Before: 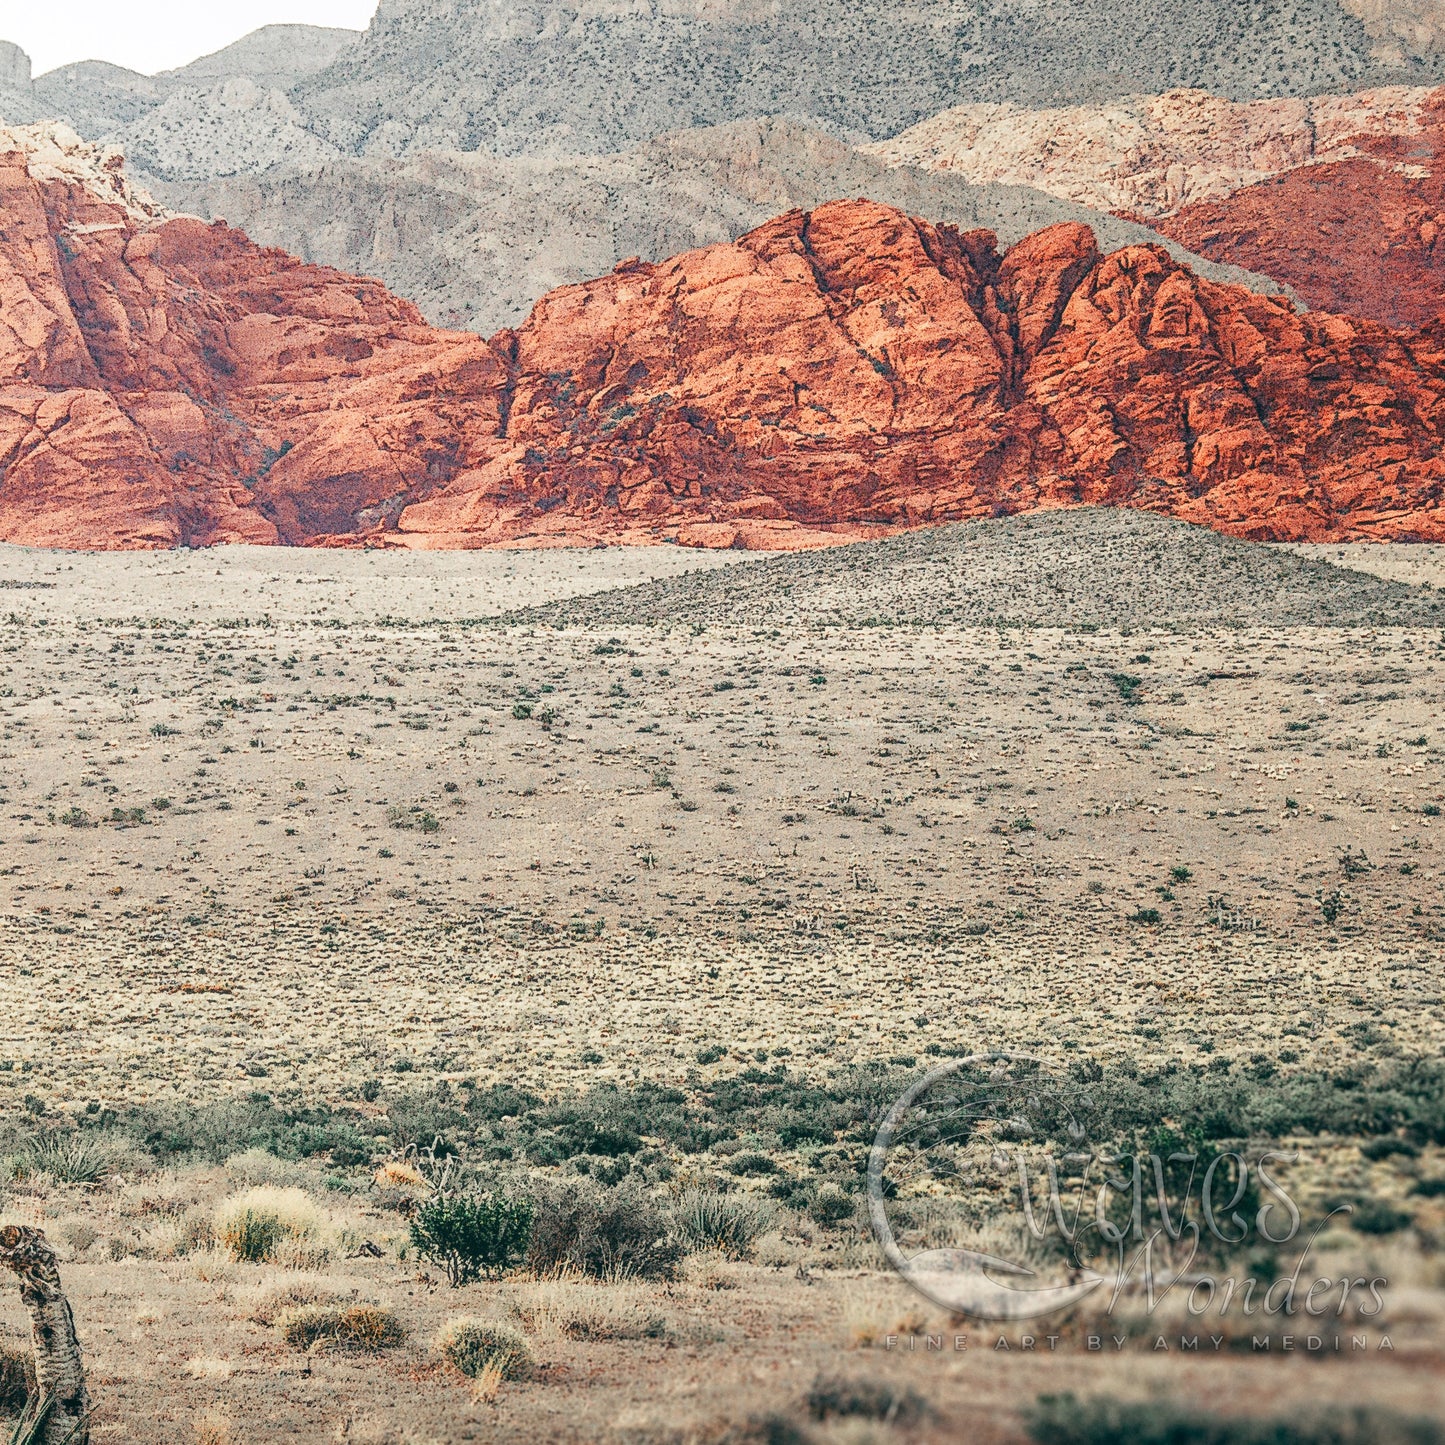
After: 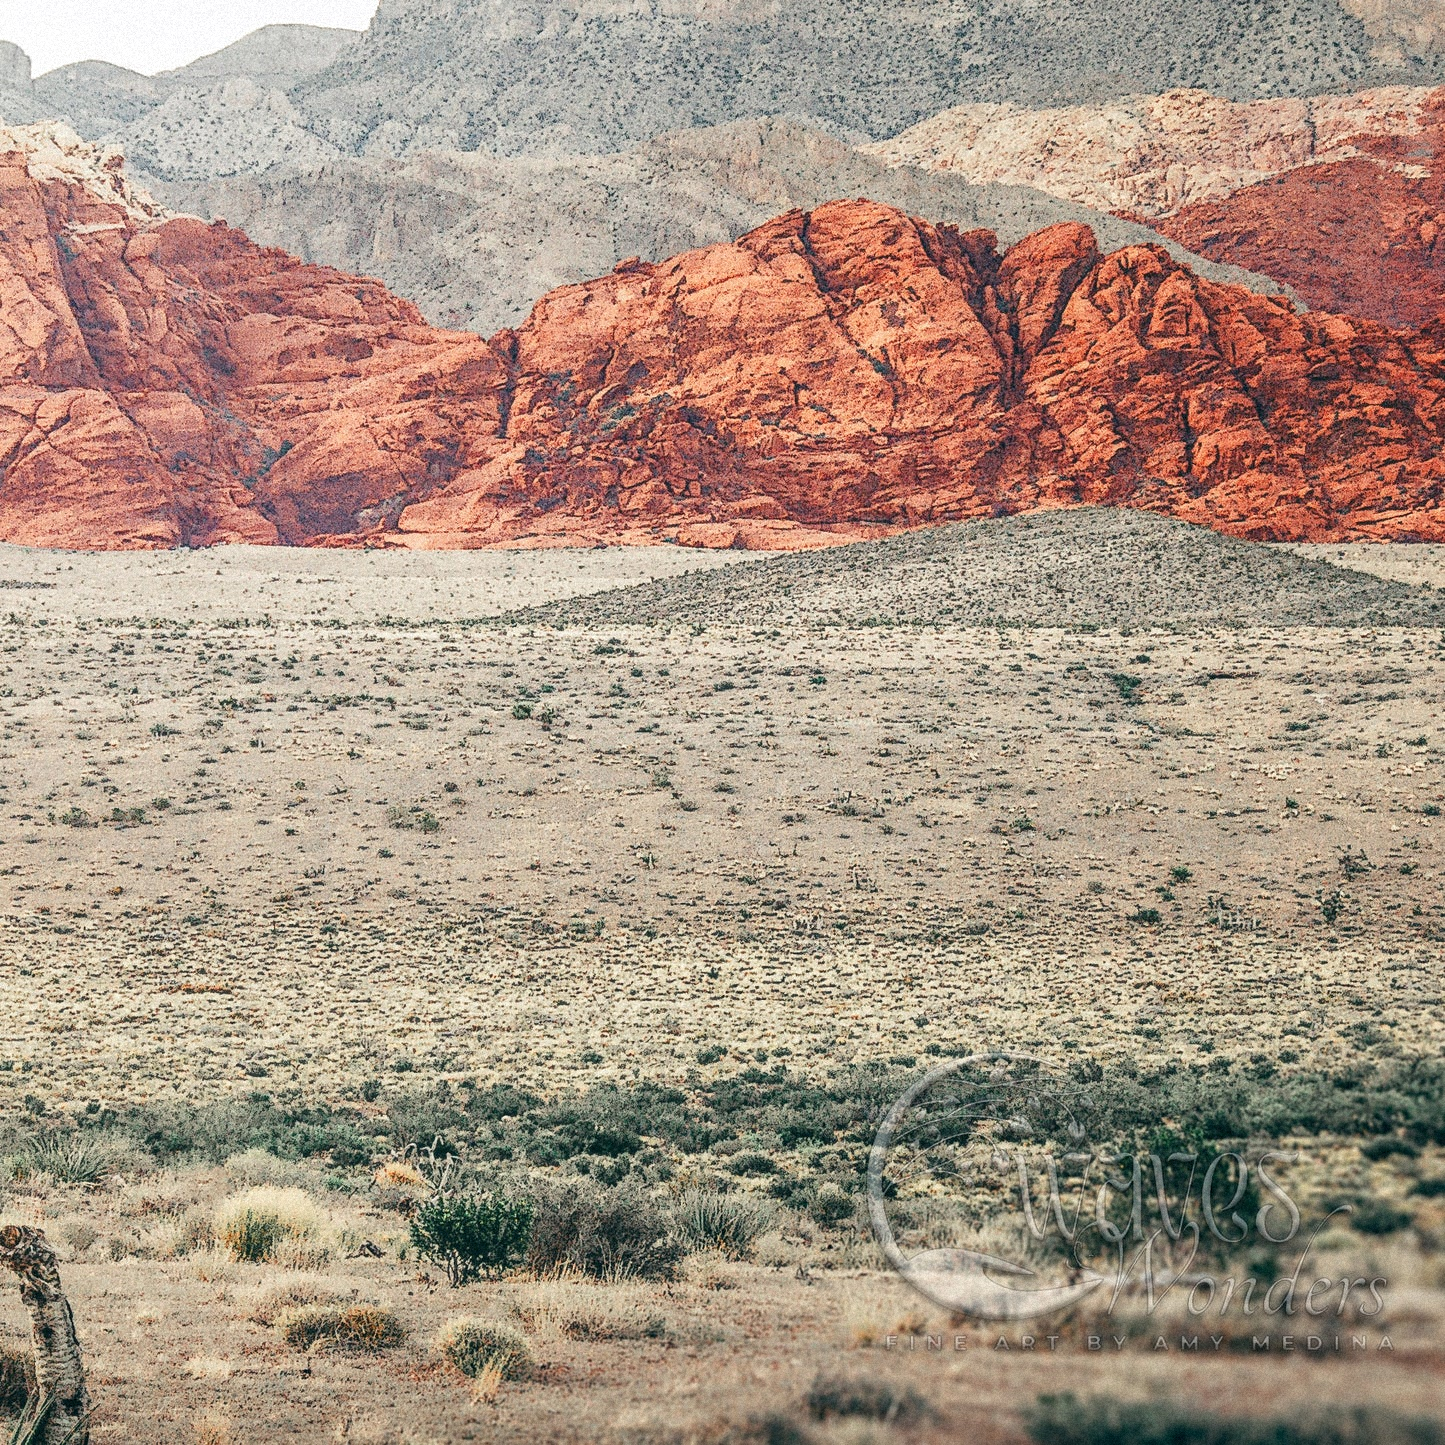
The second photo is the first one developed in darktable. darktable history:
tone equalizer: on, module defaults
grain: mid-tones bias 0%
